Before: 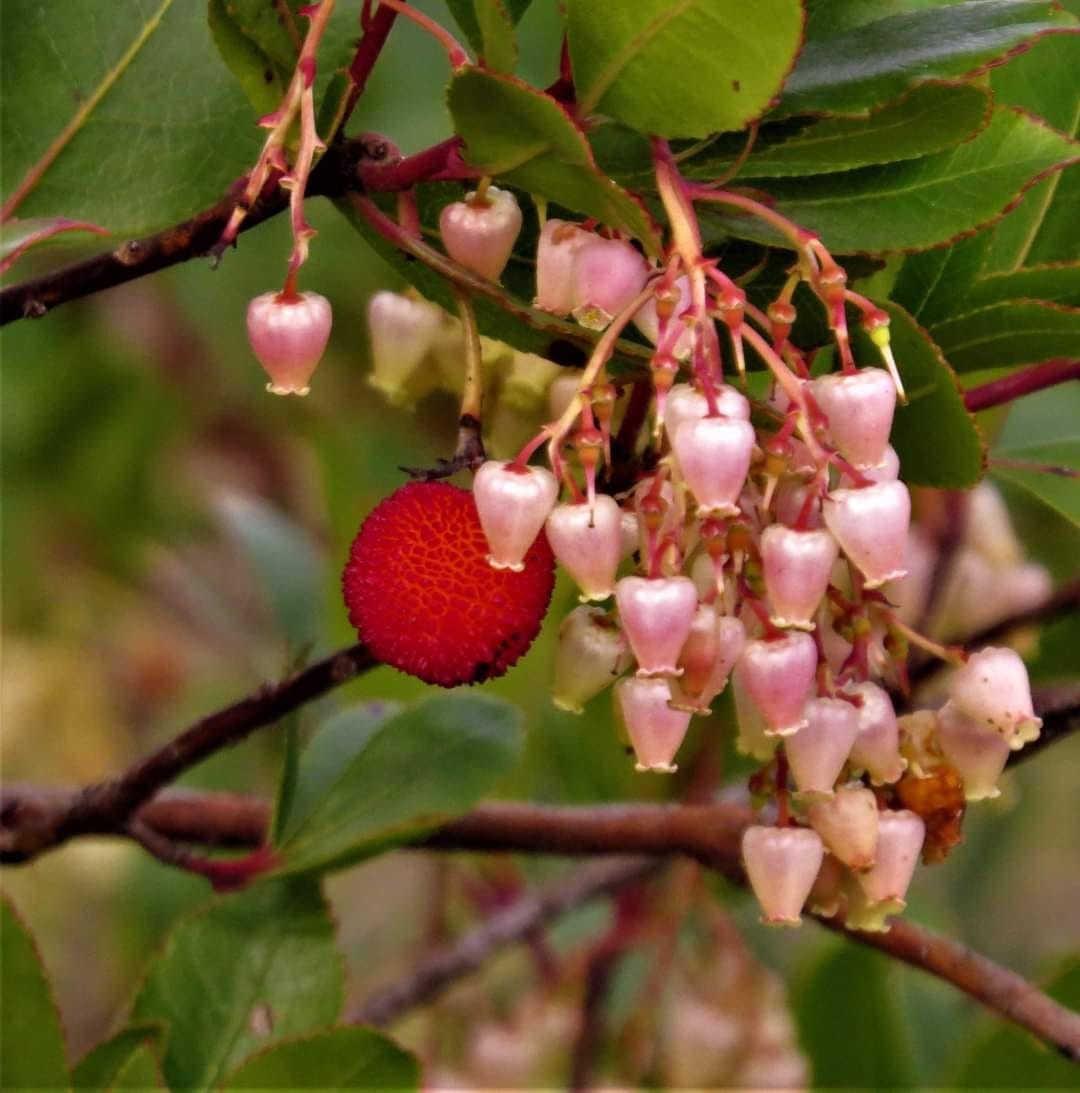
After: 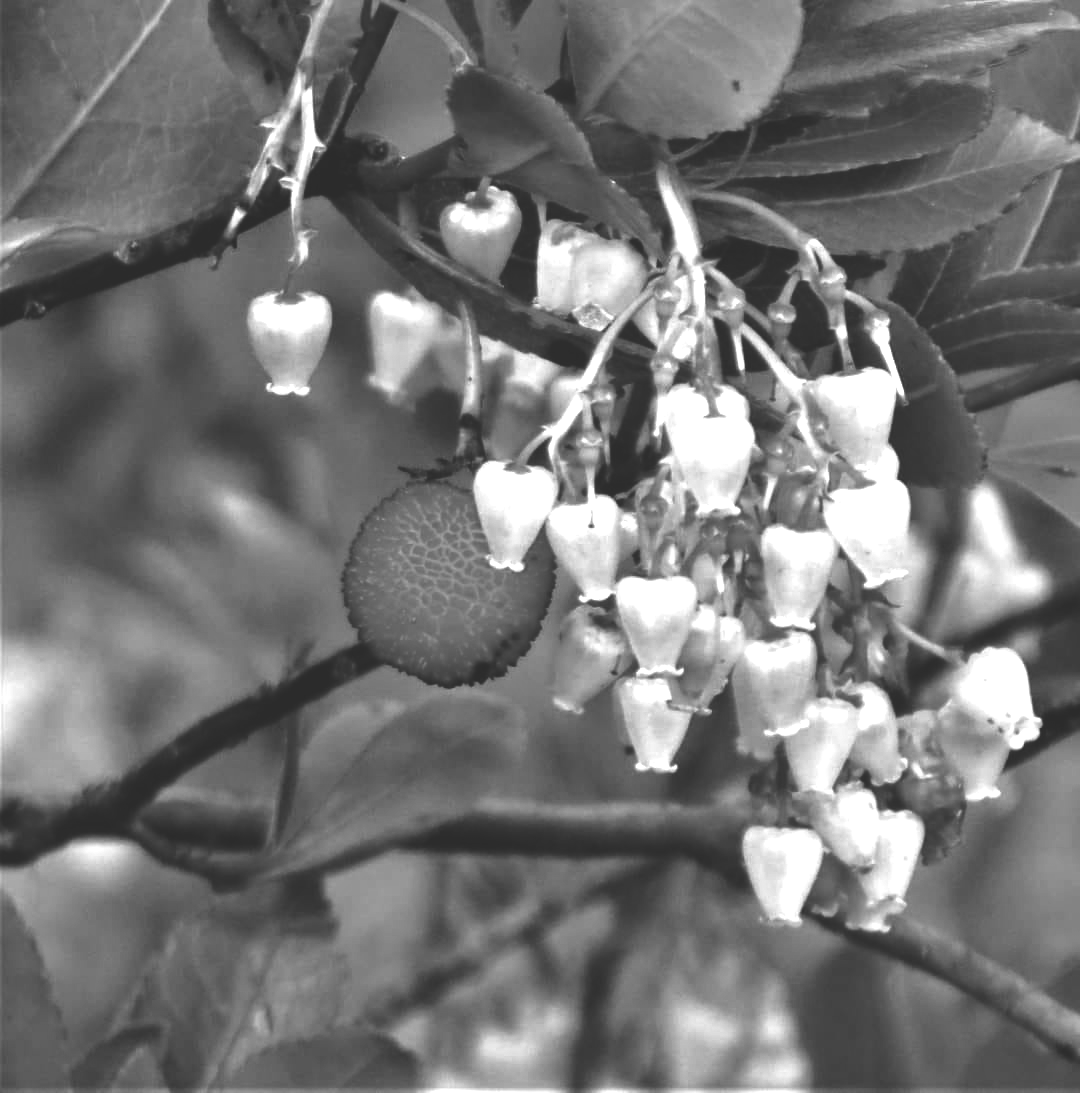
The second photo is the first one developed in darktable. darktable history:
rgb curve: curves: ch0 [(0, 0.186) (0.314, 0.284) (0.576, 0.466) (0.805, 0.691) (0.936, 0.886)]; ch1 [(0, 0.186) (0.314, 0.284) (0.581, 0.534) (0.771, 0.746) (0.936, 0.958)]; ch2 [(0, 0.216) (0.275, 0.39) (1, 1)], mode RGB, independent channels, compensate middle gray true, preserve colors none
exposure: black level correction 0, exposure 1.198 EV, compensate exposure bias true, compensate highlight preservation false
monochrome: a 26.22, b 42.67, size 0.8
white balance: red 1.066, blue 1.119
